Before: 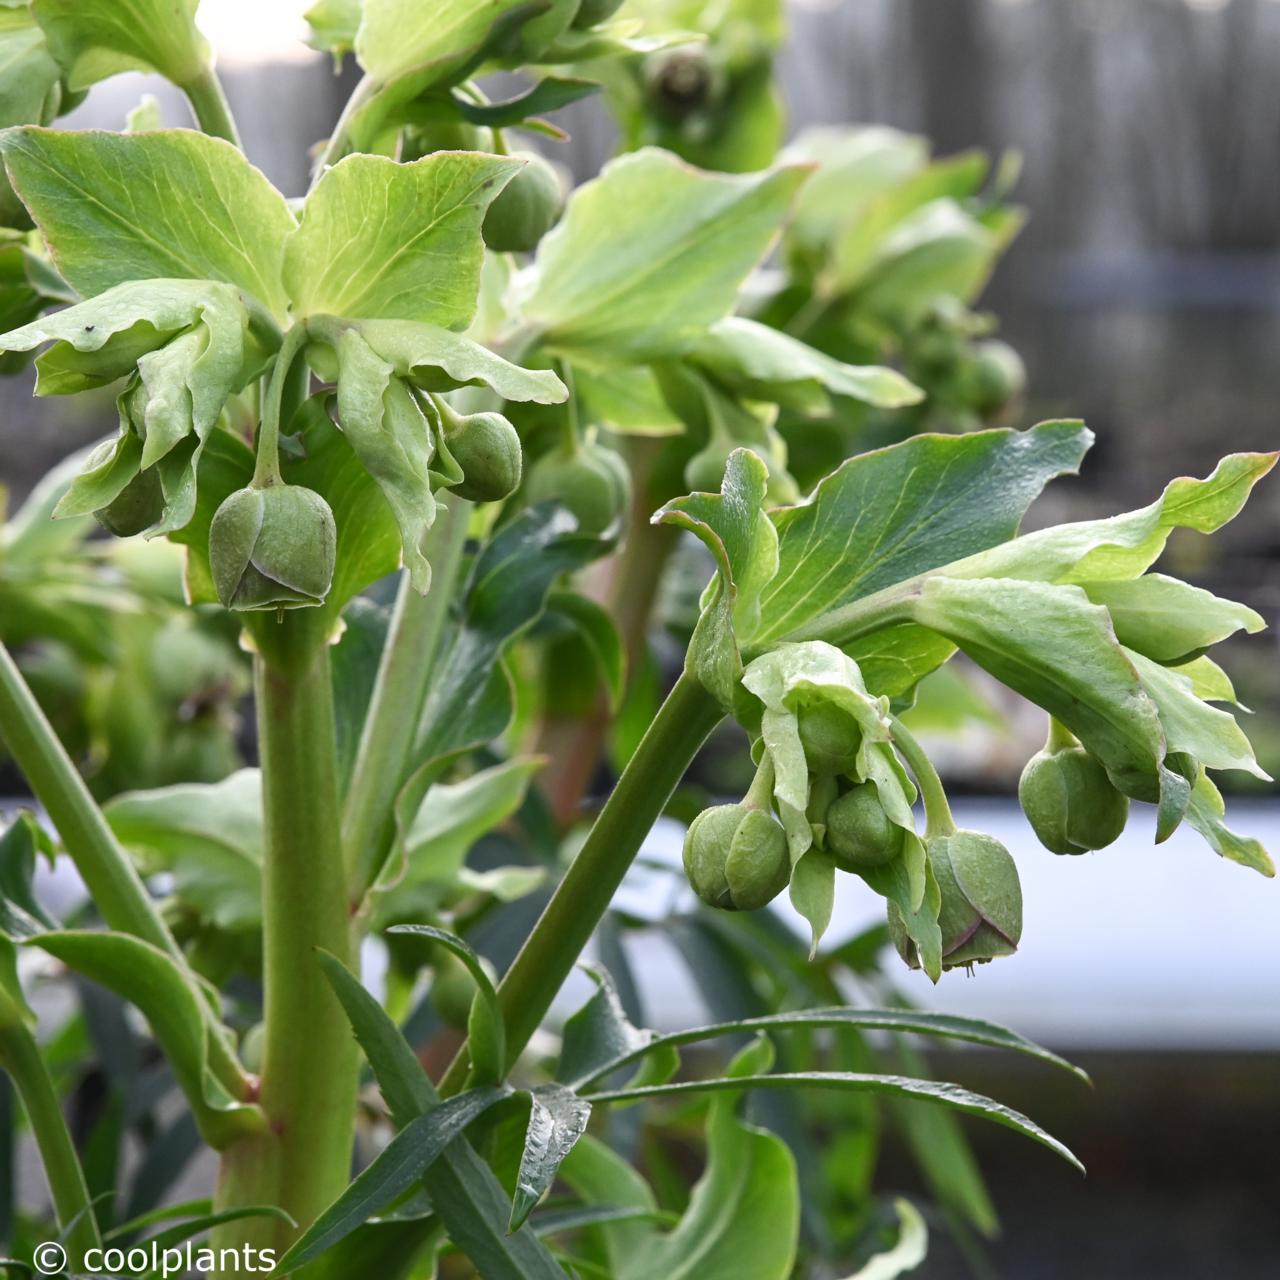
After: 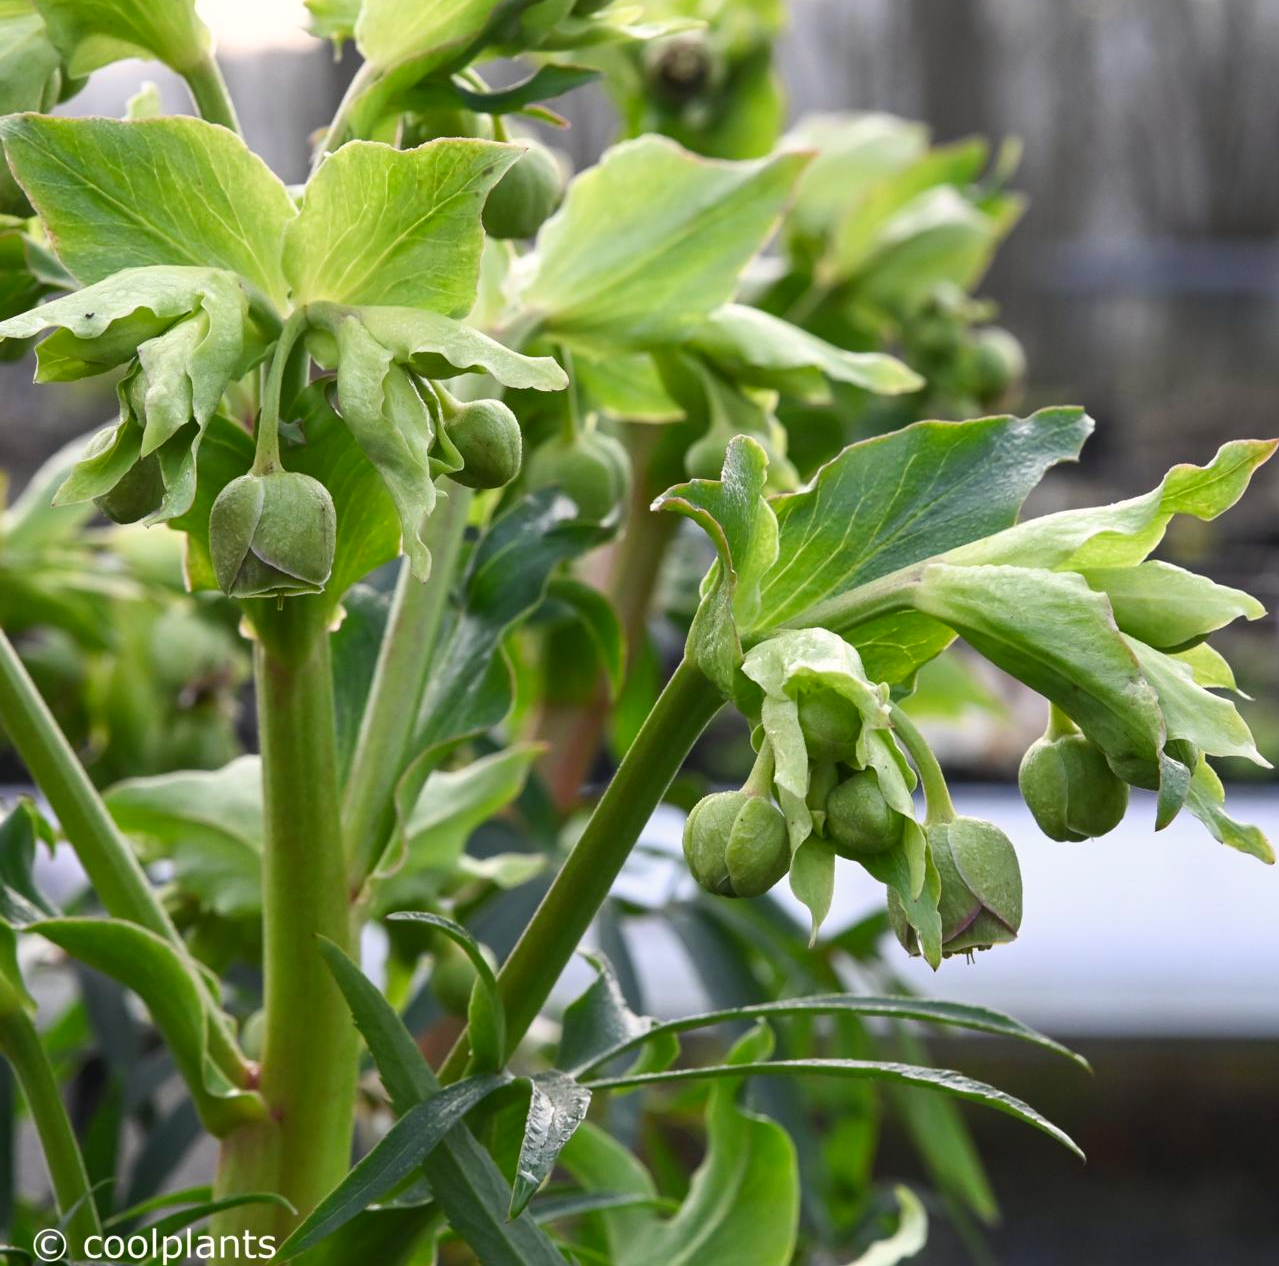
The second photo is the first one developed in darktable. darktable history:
crop: top 1.049%, right 0.001%
color correction: highlights a* 0.816, highlights b* 2.78, saturation 1.1
